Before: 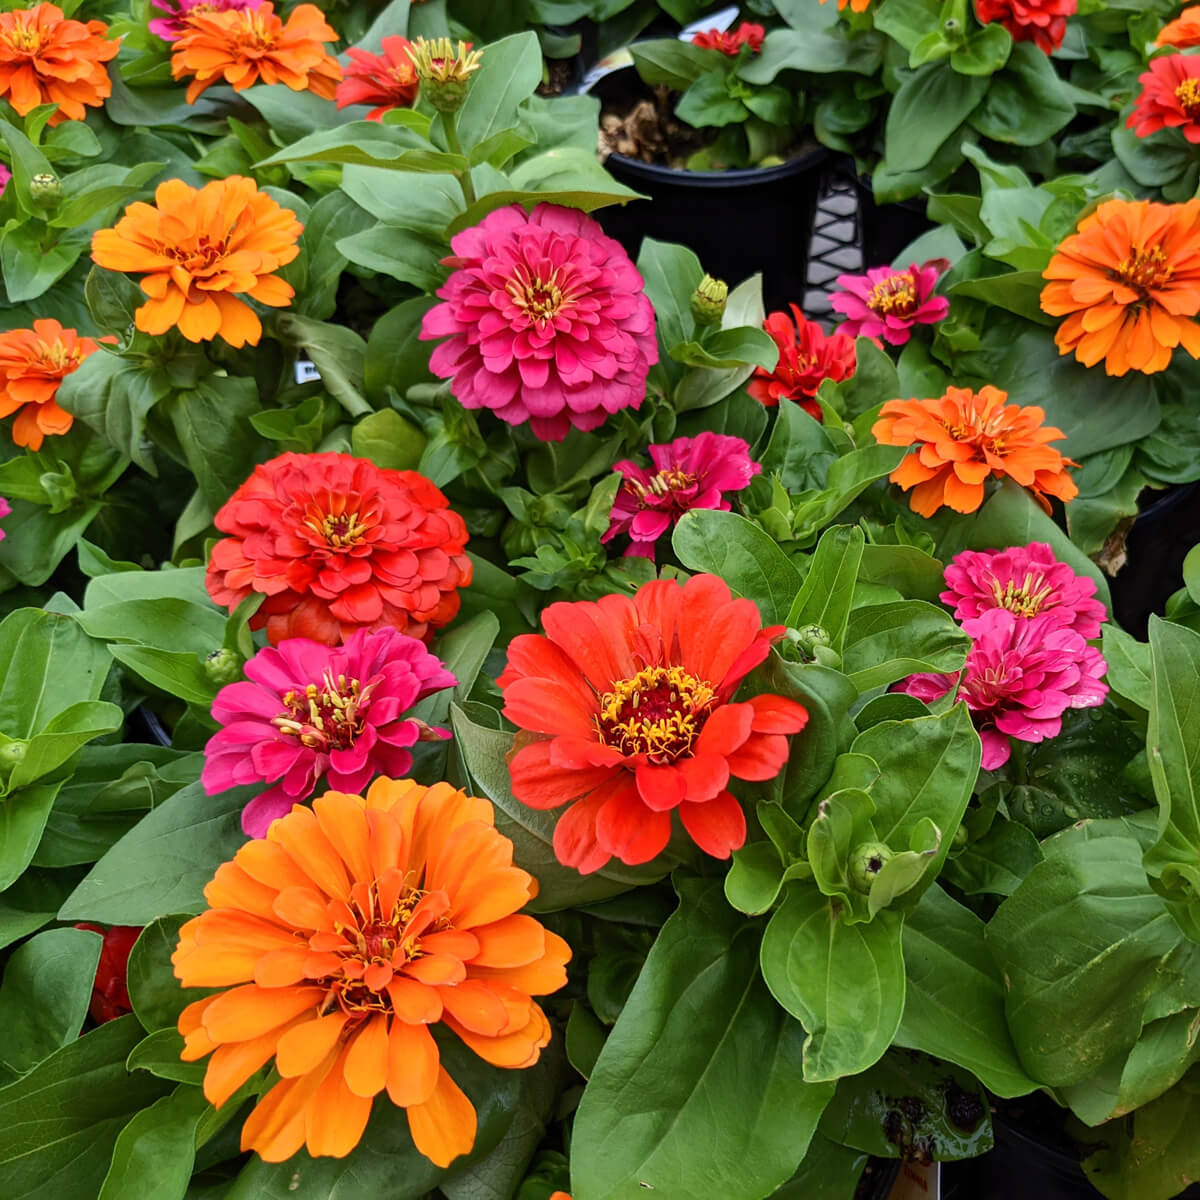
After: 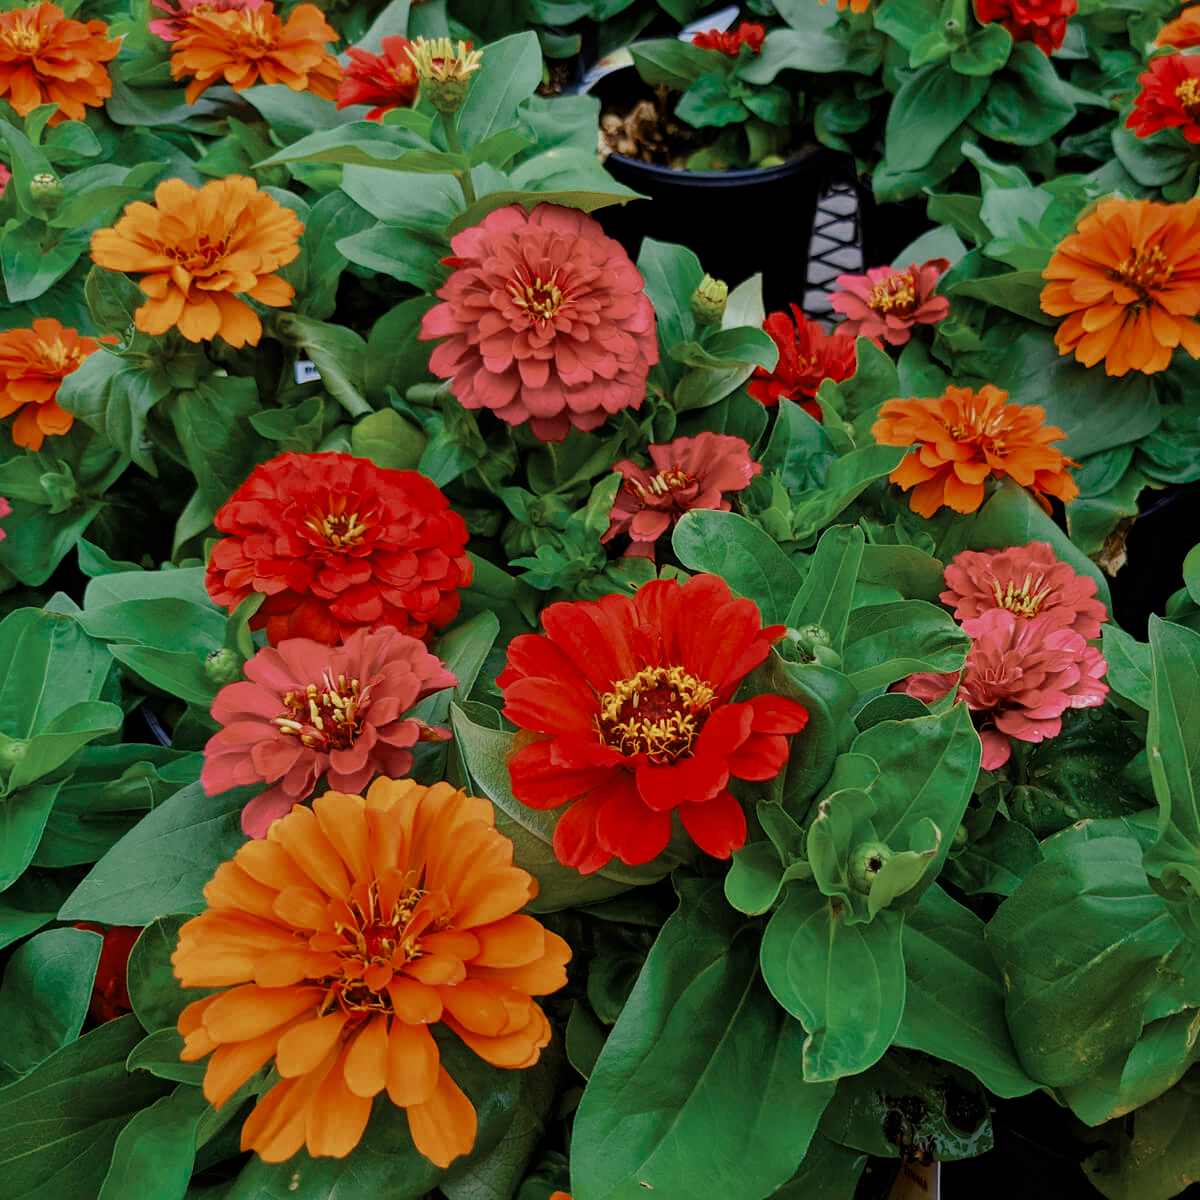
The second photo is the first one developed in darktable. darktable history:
color zones: curves: ch0 [(0, 0.5) (0.125, 0.4) (0.25, 0.5) (0.375, 0.4) (0.5, 0.4) (0.625, 0.35) (0.75, 0.35) (0.875, 0.5)]; ch1 [(0, 0.35) (0.125, 0.45) (0.25, 0.35) (0.375, 0.35) (0.5, 0.35) (0.625, 0.35) (0.75, 0.45) (0.875, 0.35)]; ch2 [(0, 0.6) (0.125, 0.5) (0.25, 0.5) (0.375, 0.6) (0.5, 0.6) (0.625, 0.5) (0.75, 0.5) (0.875, 0.5)]
color balance rgb: power › hue 315.25°, perceptual saturation grading › global saturation 20%, perceptual saturation grading › highlights -14.442%, perceptual saturation grading › shadows 50.233%, global vibrance 20%
filmic rgb: middle gray luminance 18.4%, black relative exposure -11.19 EV, white relative exposure 3.74 EV, target black luminance 0%, hardness 5.84, latitude 56.7%, contrast 0.964, shadows ↔ highlights balance 49.74%
